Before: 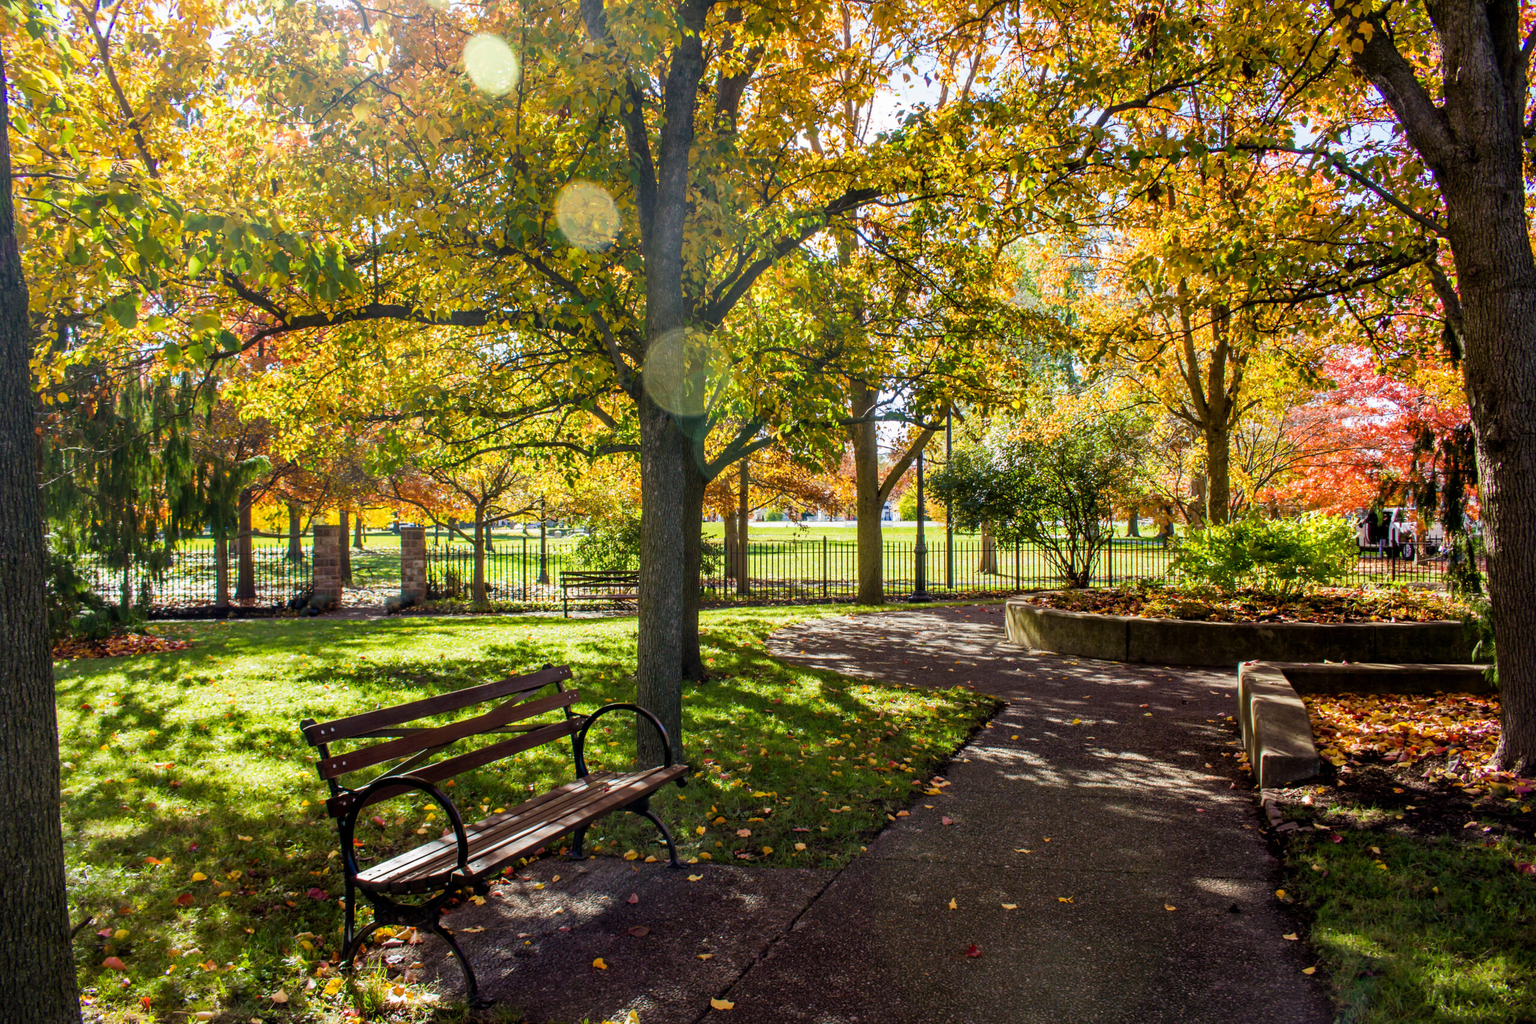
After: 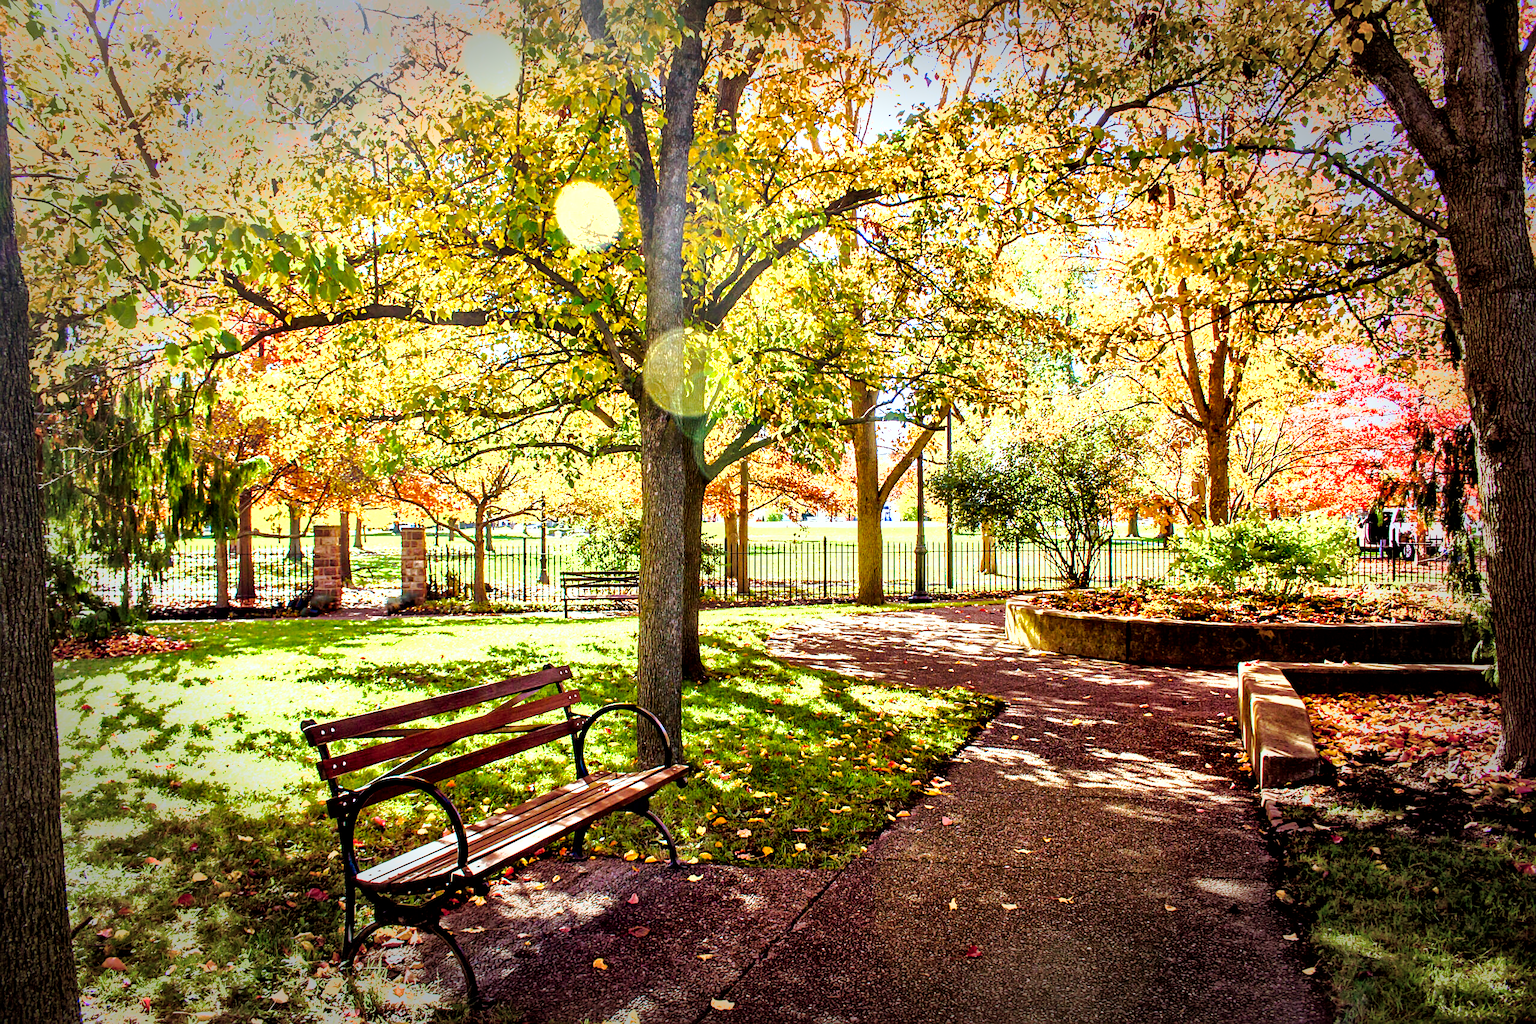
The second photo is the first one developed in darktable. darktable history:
sharpen: on, module defaults
tone curve: curves: ch0 [(0, 0) (0.003, 0.007) (0.011, 0.008) (0.025, 0.007) (0.044, 0.009) (0.069, 0.012) (0.1, 0.02) (0.136, 0.035) (0.177, 0.06) (0.224, 0.104) (0.277, 0.16) (0.335, 0.228) (0.399, 0.308) (0.468, 0.418) (0.543, 0.525) (0.623, 0.635) (0.709, 0.723) (0.801, 0.802) (0.898, 0.889) (1, 1)], preserve colors none
white balance: emerald 1
rgb levels: mode RGB, independent channels, levels [[0, 0.5, 1], [0, 0.521, 1], [0, 0.536, 1]]
exposure: black level correction 0.001, exposure 1.84 EV, compensate highlight preservation false
local contrast: mode bilateral grid, contrast 20, coarseness 50, detail 161%, midtone range 0.2
vignetting: fall-off start 66.7%, fall-off radius 39.74%, brightness -0.576, saturation -0.258, automatic ratio true, width/height ratio 0.671, dithering 16-bit output
shadows and highlights: on, module defaults
